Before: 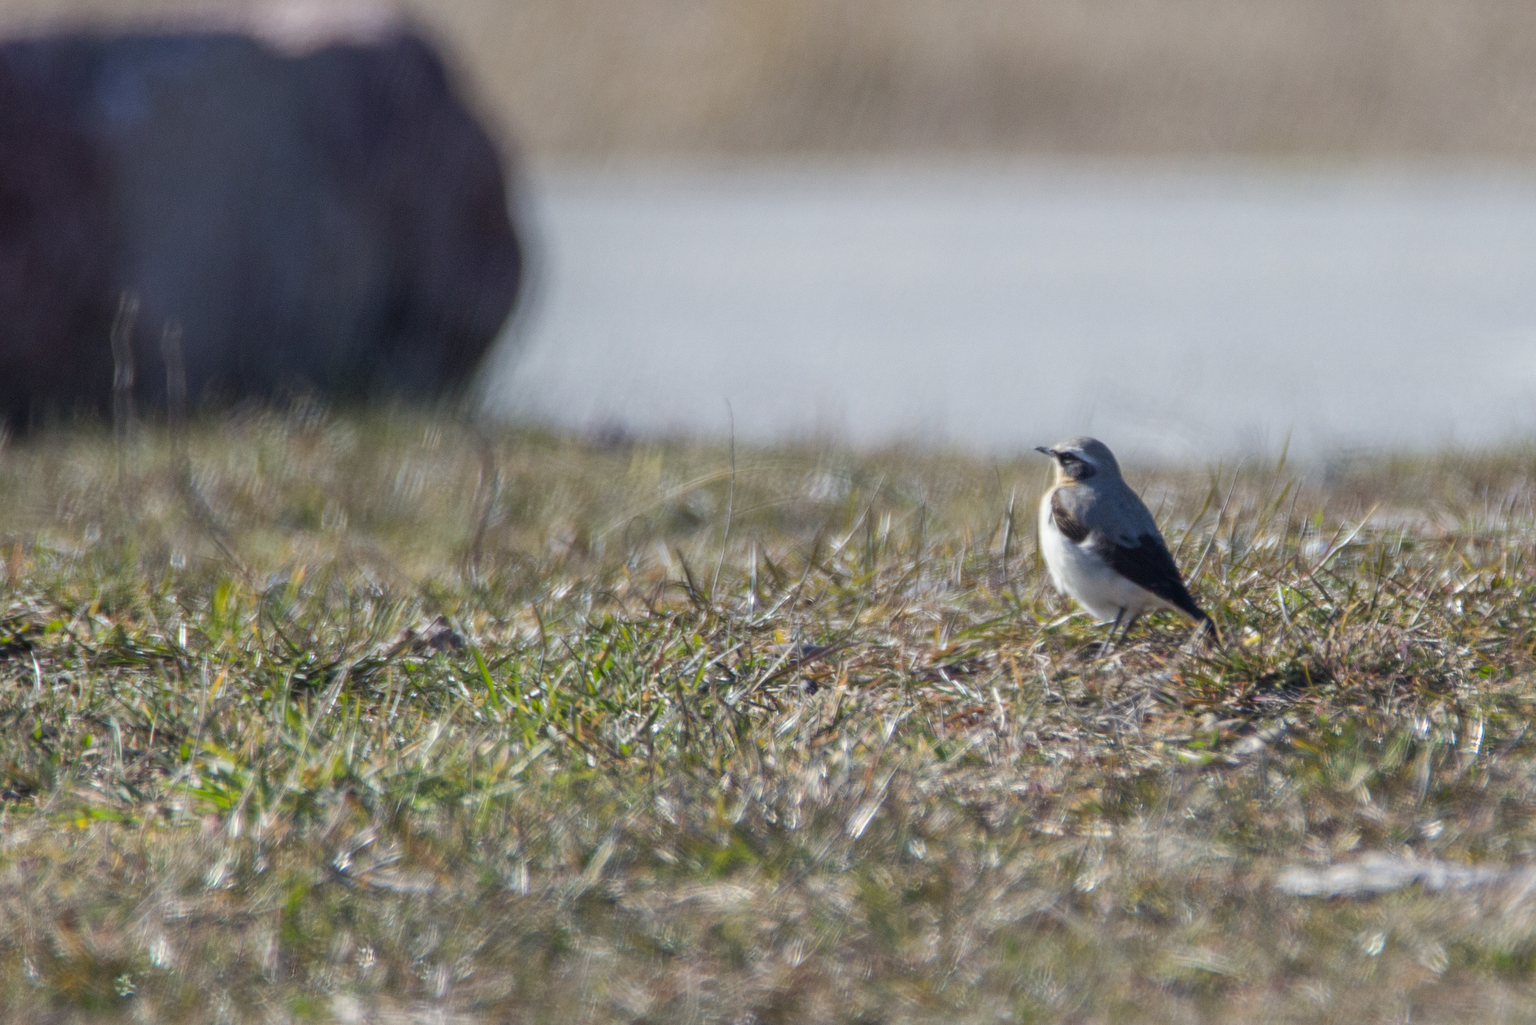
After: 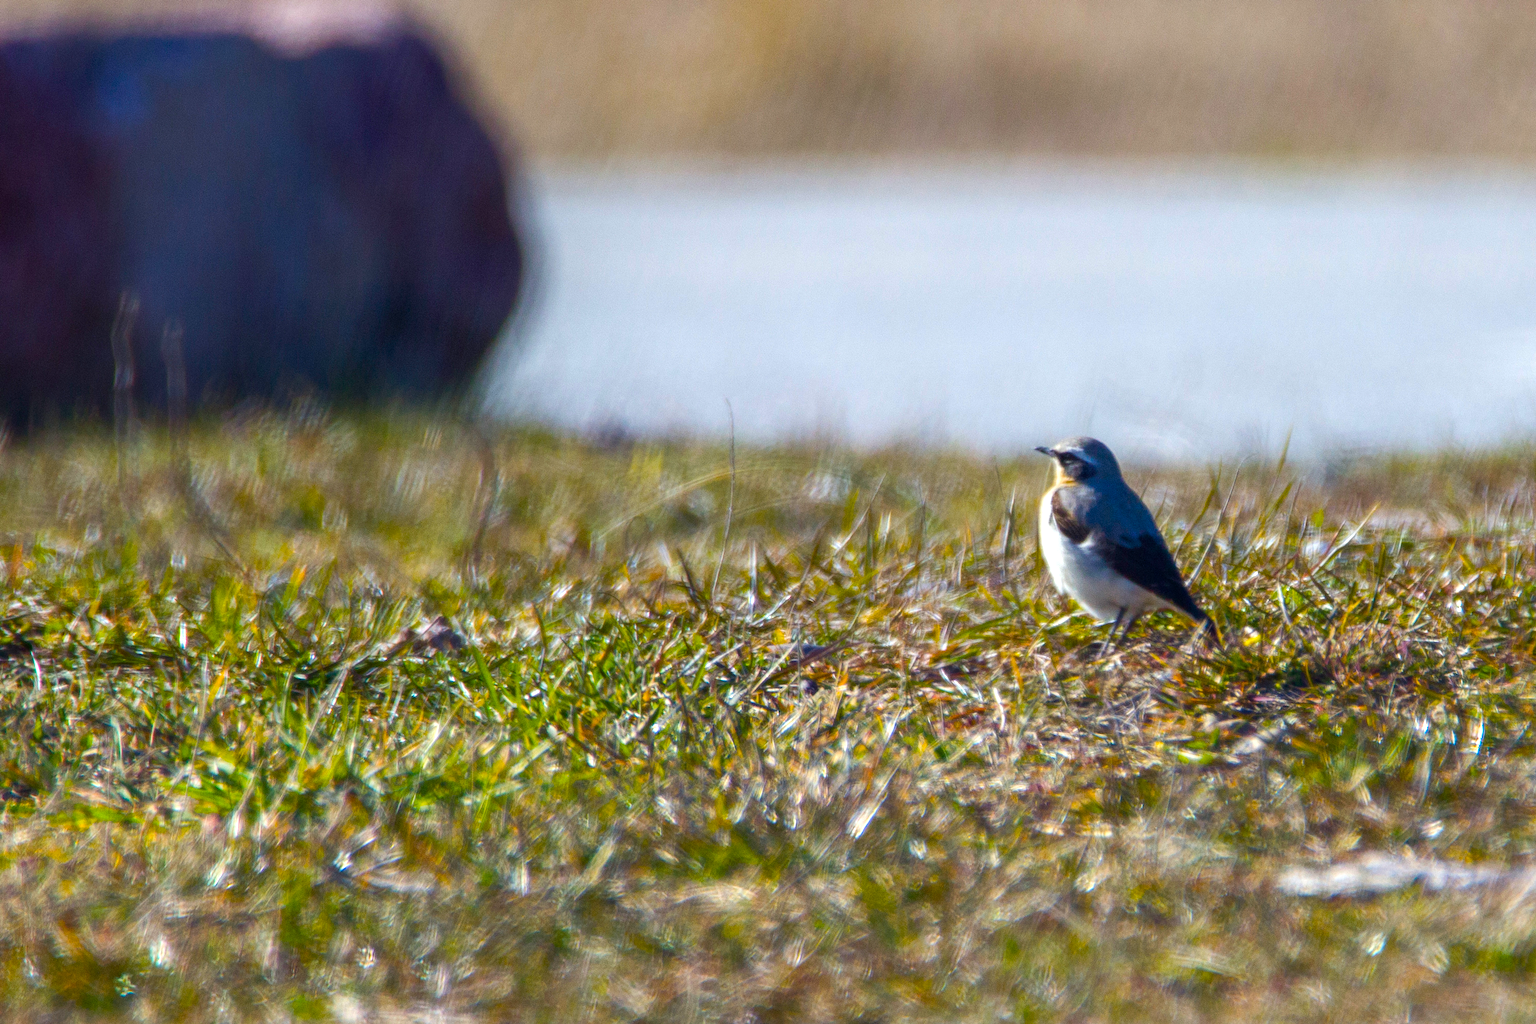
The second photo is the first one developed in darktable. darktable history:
color balance rgb: linear chroma grading › global chroma 42.048%, perceptual saturation grading › global saturation 36.251%, perceptual saturation grading › shadows 35.344%, perceptual brilliance grading › global brilliance 14.52%, perceptual brilliance grading › shadows -35.032%, global vibrance 20%
